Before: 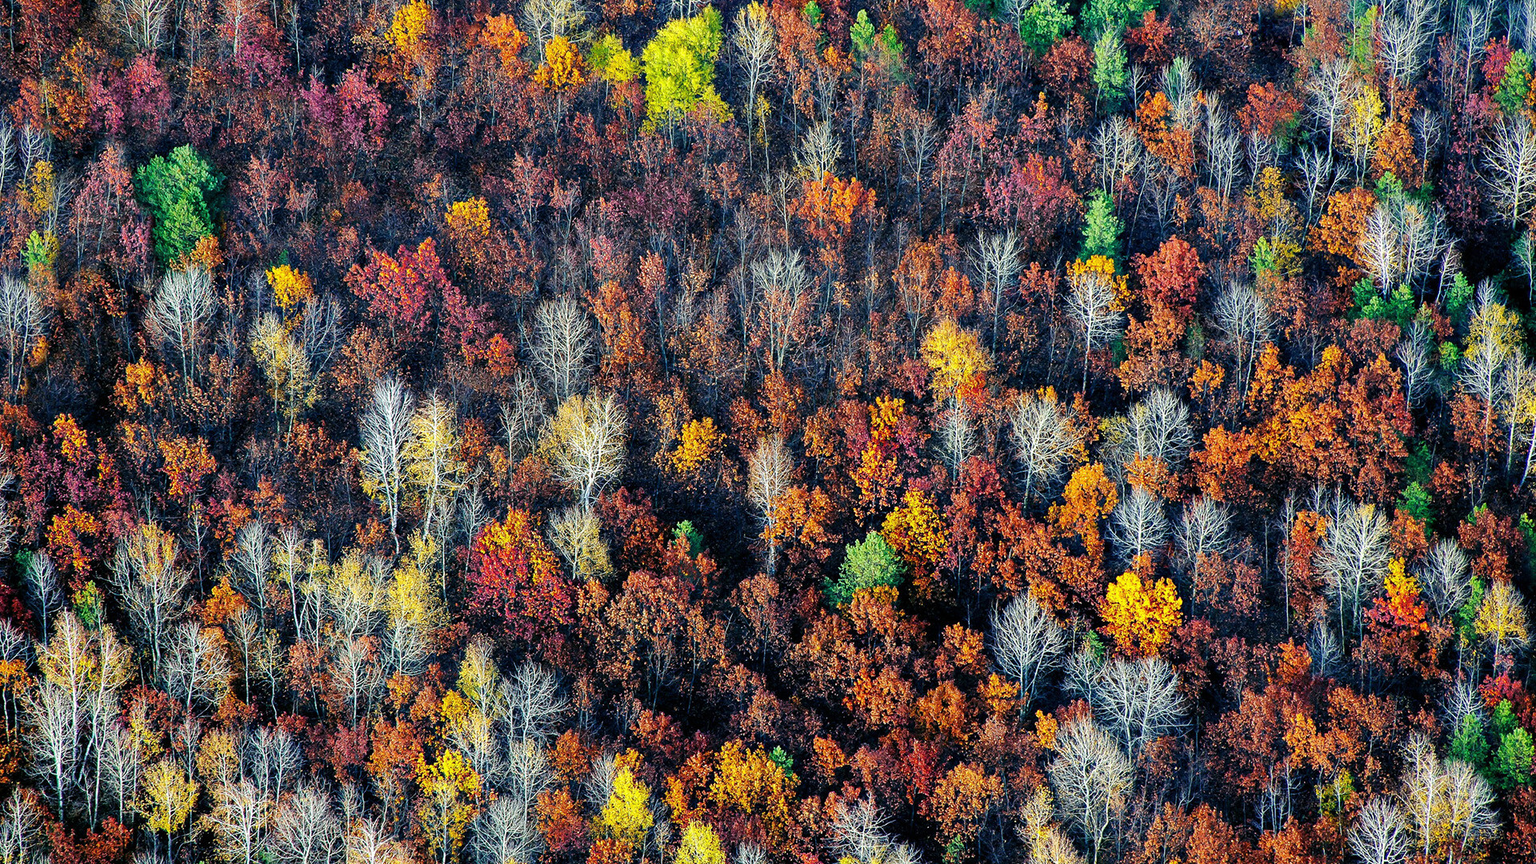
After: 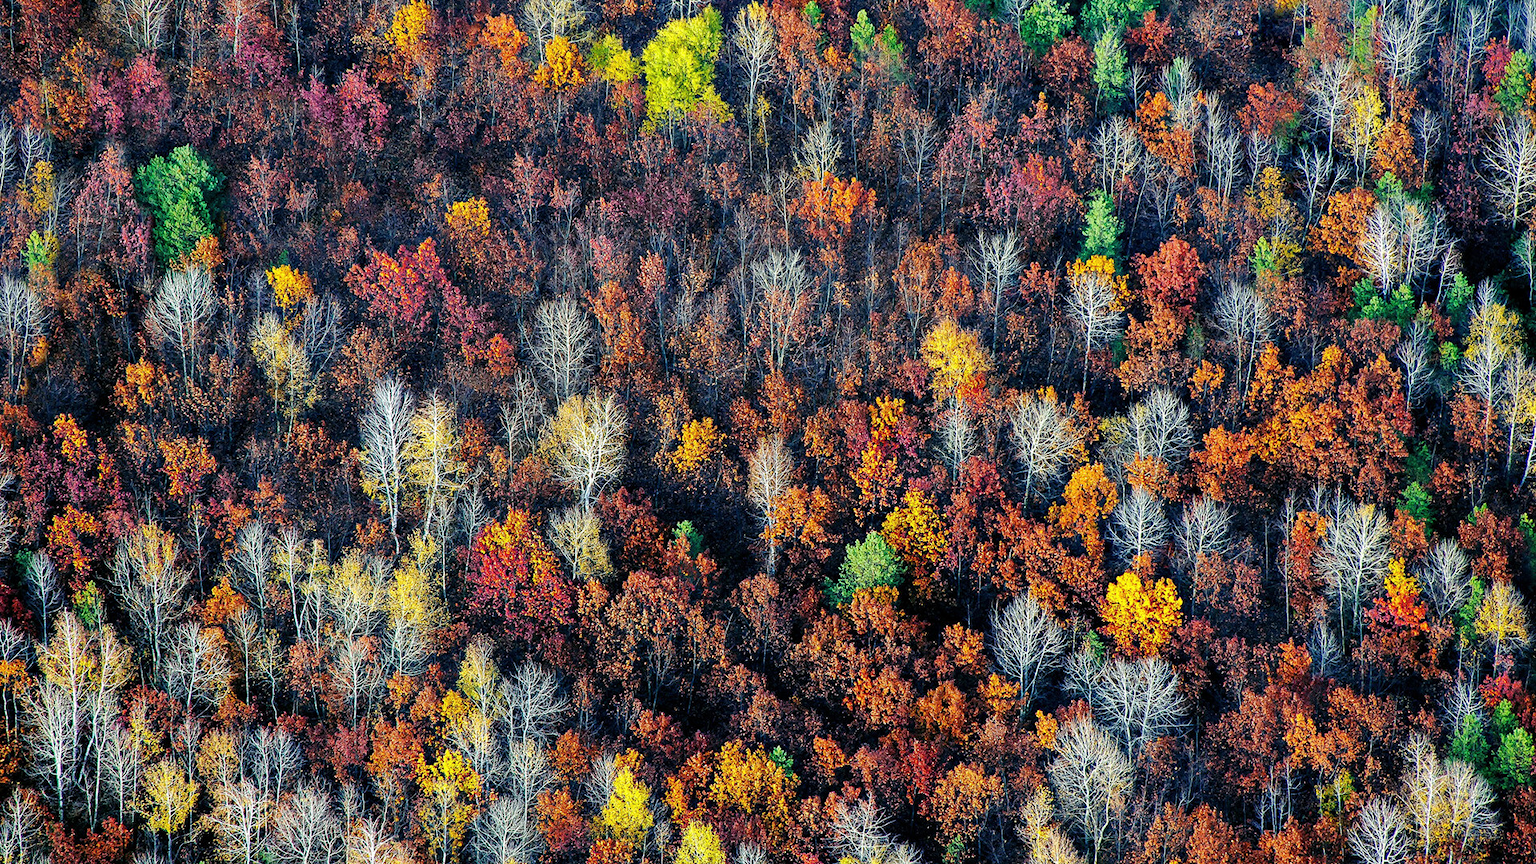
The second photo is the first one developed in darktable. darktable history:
contrast equalizer: y [[0.502, 0.505, 0.512, 0.529, 0.564, 0.588], [0.5 ×6], [0.502, 0.505, 0.512, 0.529, 0.564, 0.588], [0, 0.001, 0.001, 0.004, 0.008, 0.011], [0, 0.001, 0.001, 0.004, 0.008, 0.011]], mix 0.132
